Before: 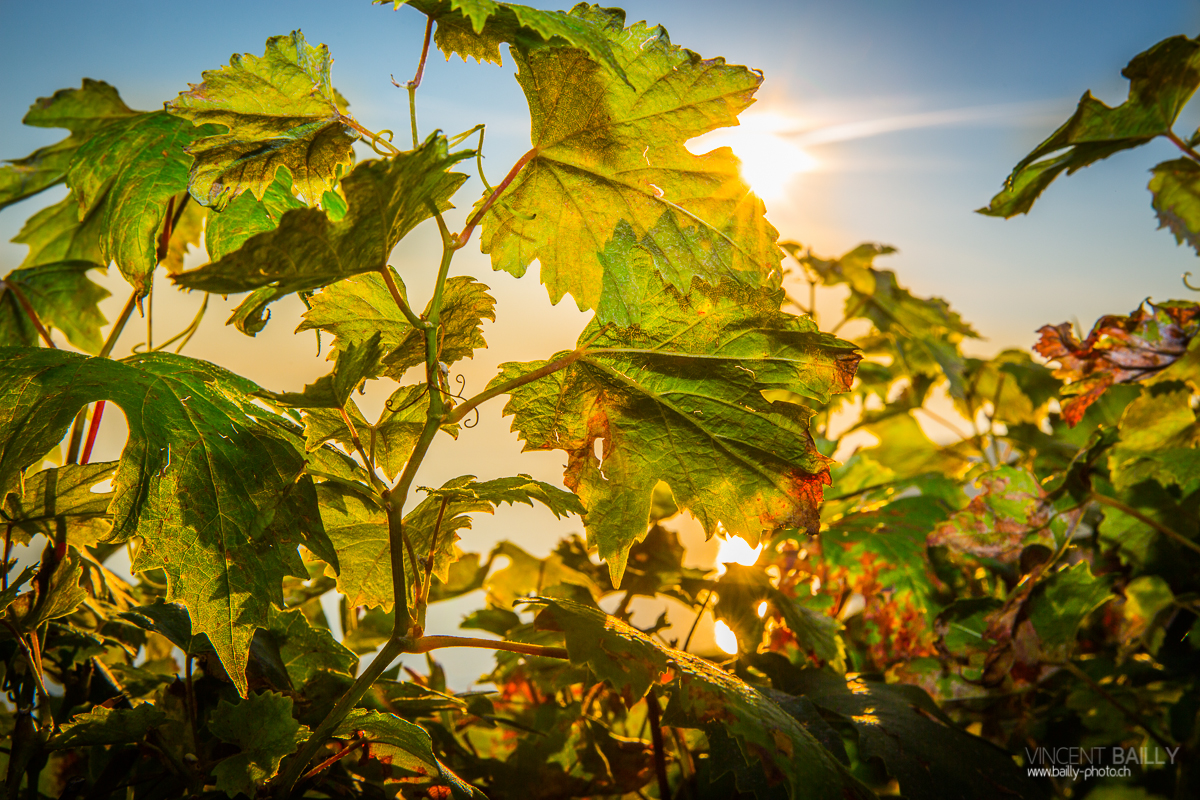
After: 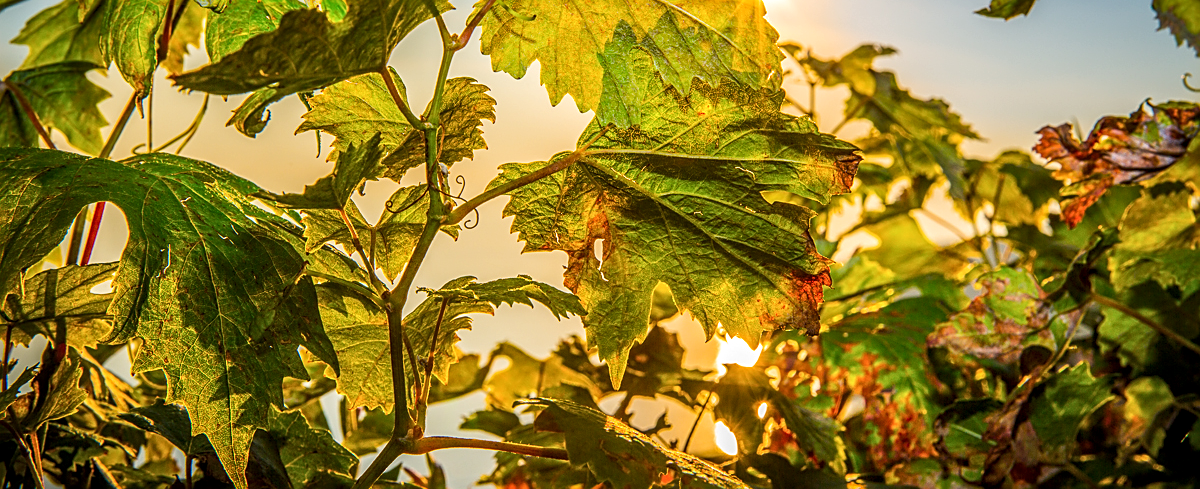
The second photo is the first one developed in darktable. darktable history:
local contrast: detail 130%
crop and rotate: top 24.932%, bottom 13.921%
tone curve: curves: ch0 [(0, 0) (0.003, 0.003) (0.011, 0.011) (0.025, 0.025) (0.044, 0.044) (0.069, 0.069) (0.1, 0.099) (0.136, 0.135) (0.177, 0.177) (0.224, 0.224) (0.277, 0.276) (0.335, 0.334) (0.399, 0.398) (0.468, 0.467) (0.543, 0.547) (0.623, 0.626) (0.709, 0.712) (0.801, 0.802) (0.898, 0.898) (1, 1)], color space Lab, independent channels, preserve colors none
sharpen: on, module defaults
